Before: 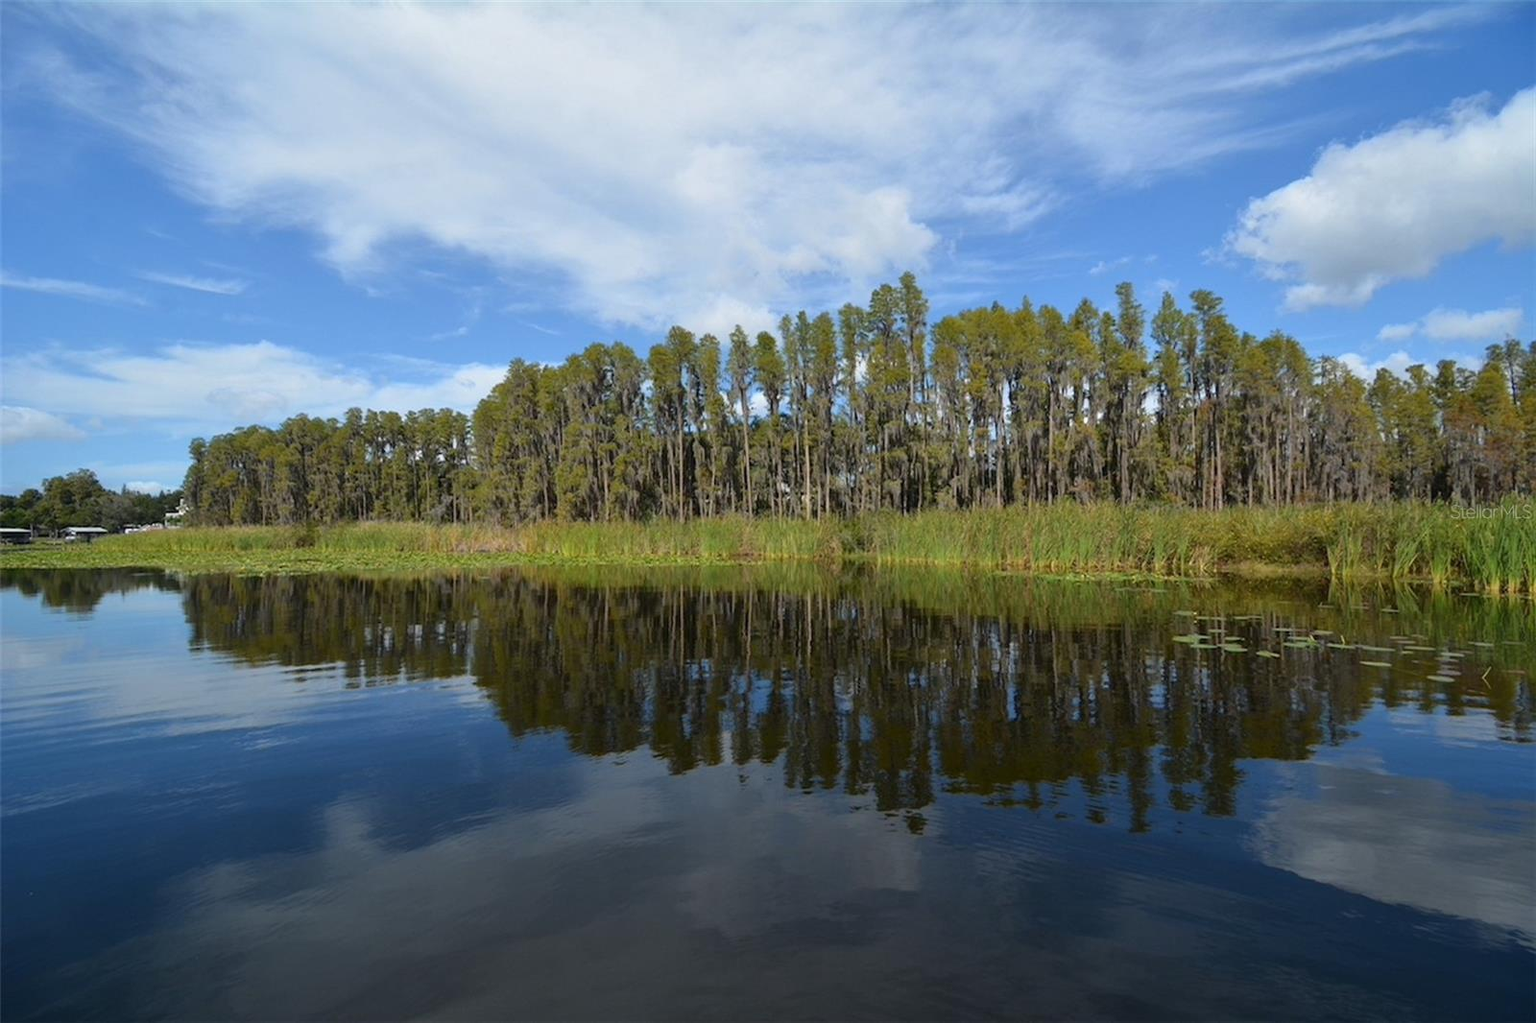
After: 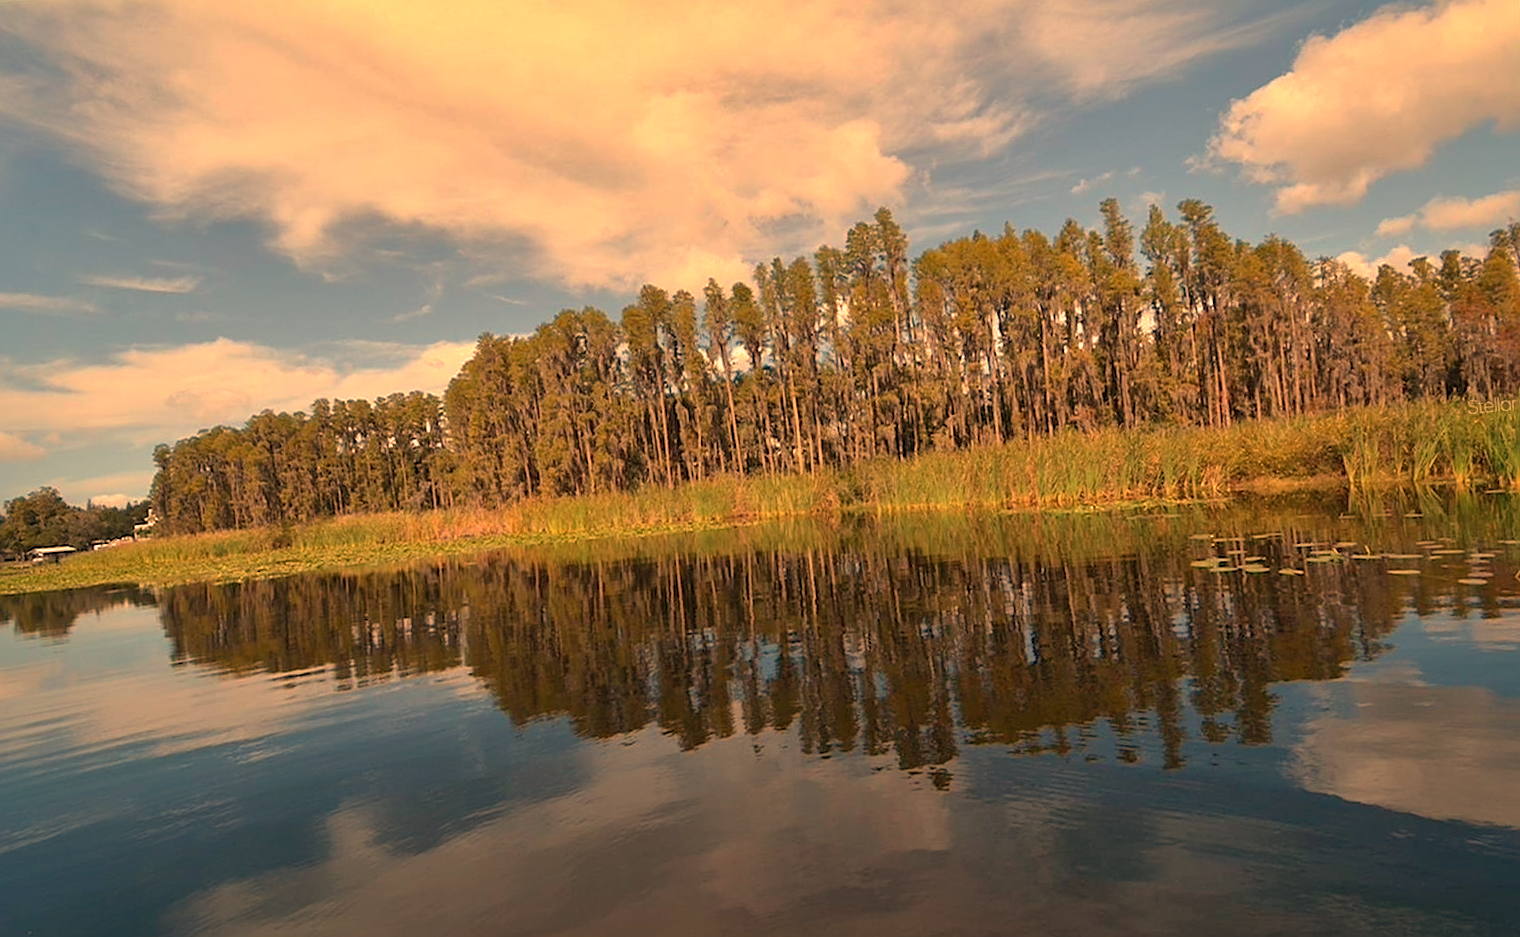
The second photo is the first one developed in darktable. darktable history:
shadows and highlights: on, module defaults
white balance: red 1.467, blue 0.684
sharpen: on, module defaults
rotate and perspective: rotation -5°, crop left 0.05, crop right 0.952, crop top 0.11, crop bottom 0.89
